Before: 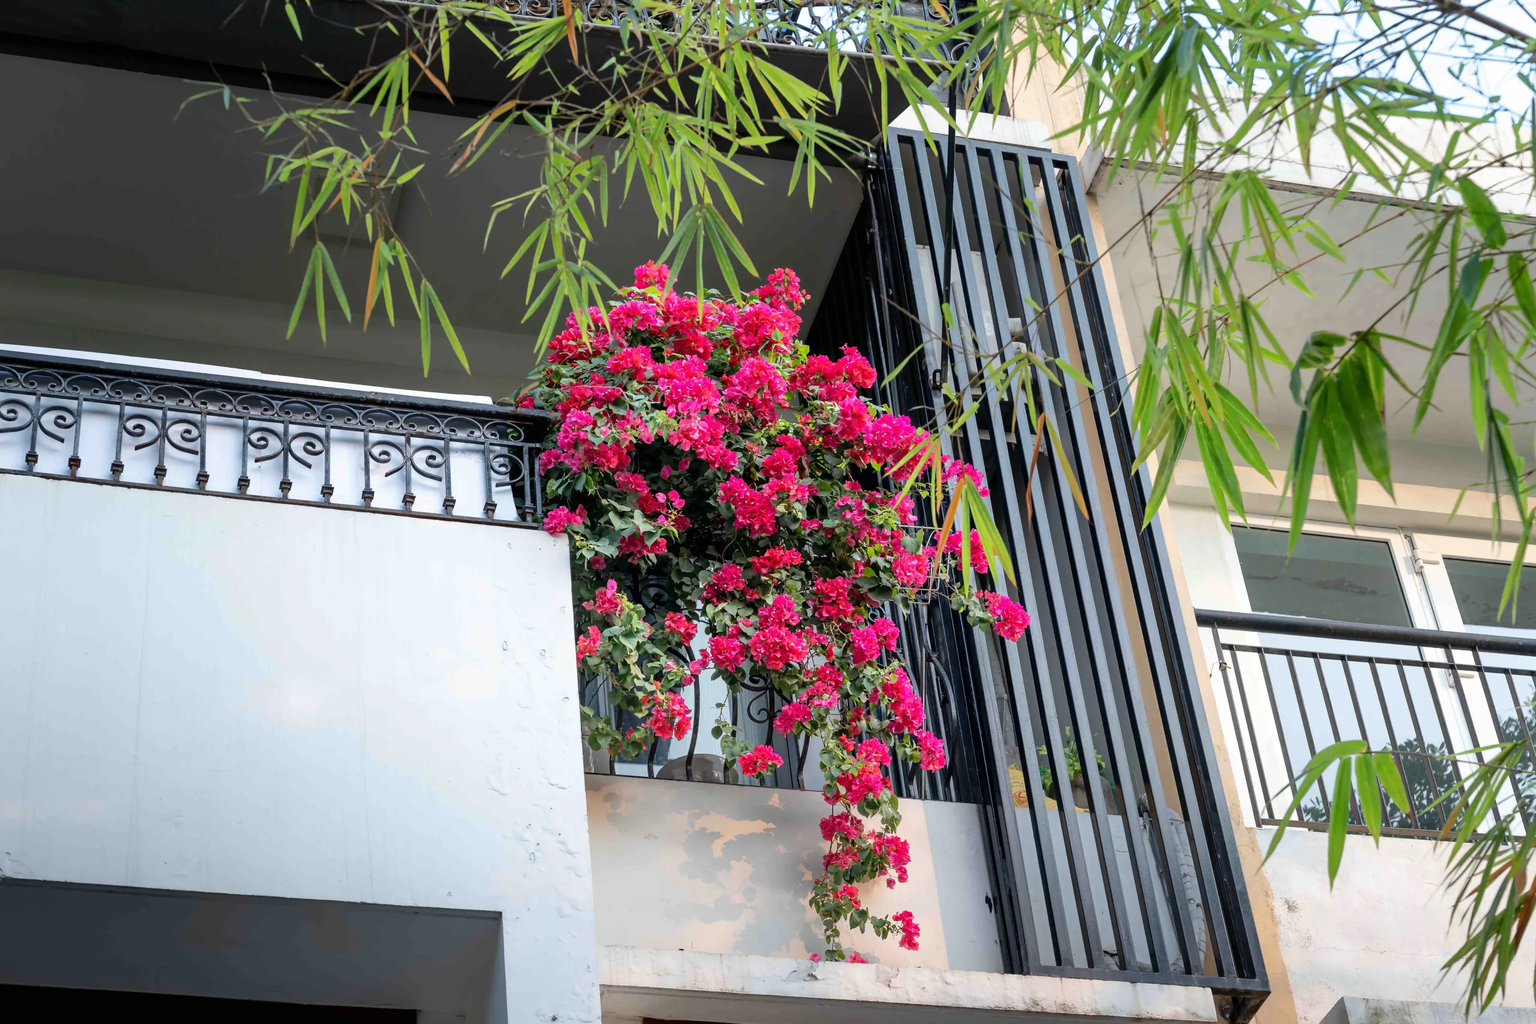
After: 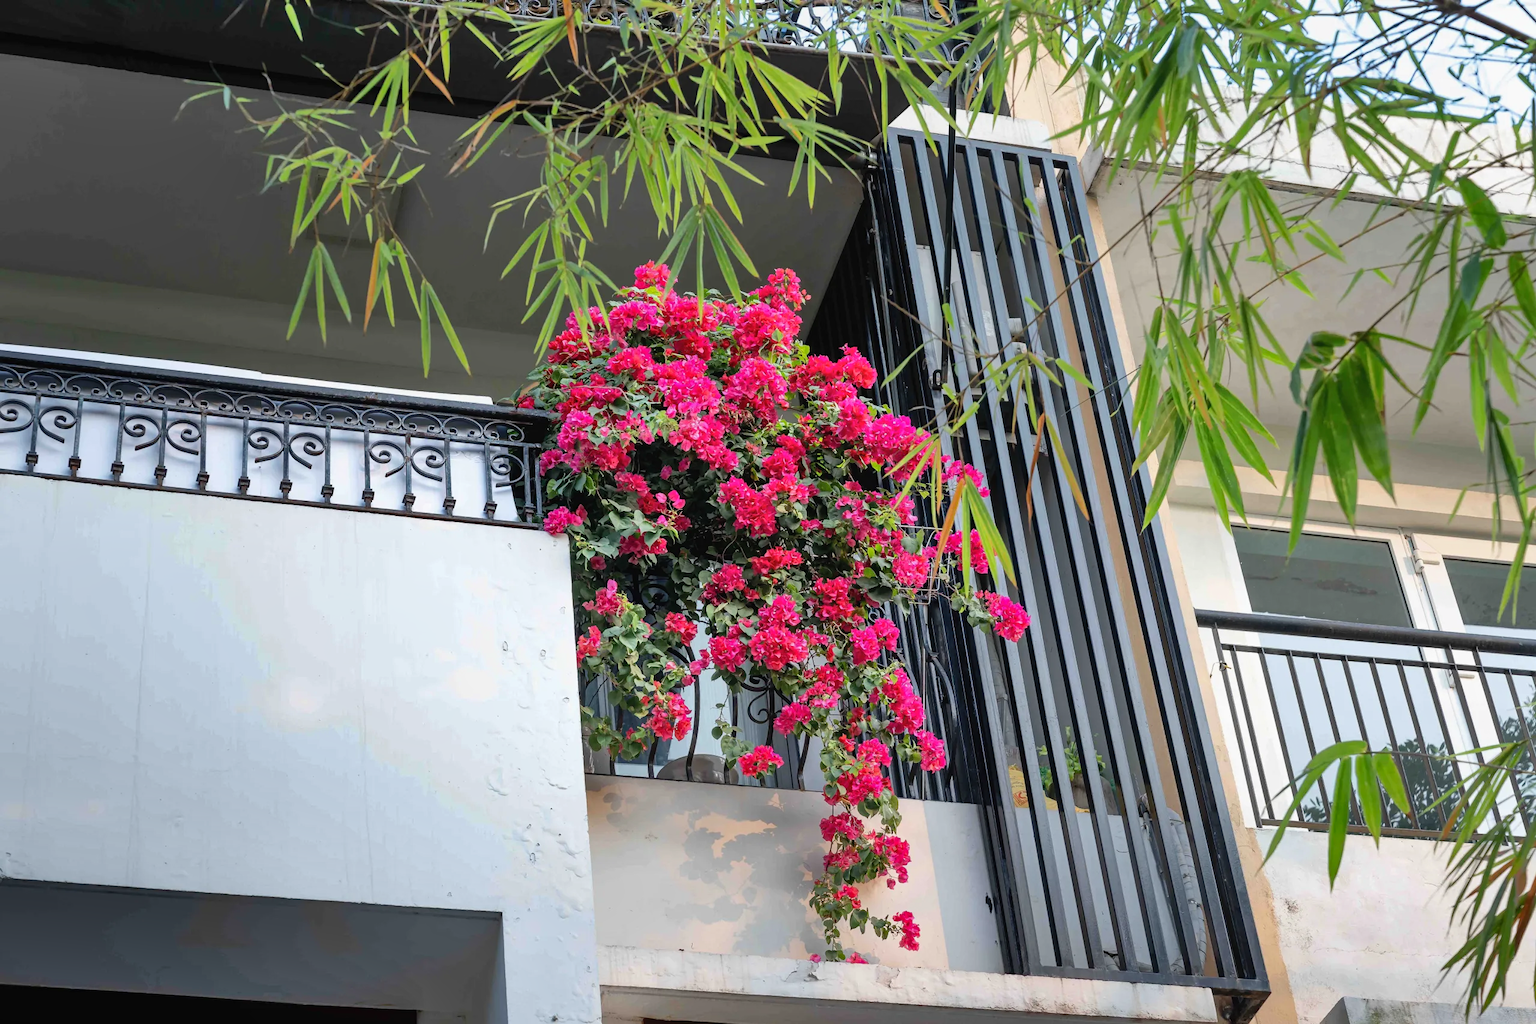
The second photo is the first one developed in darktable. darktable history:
shadows and highlights: soften with gaussian
contrast equalizer: y [[0.439, 0.44, 0.442, 0.457, 0.493, 0.498], [0.5 ×6], [0.5 ×6], [0 ×6], [0 ×6]], mix 0.278
